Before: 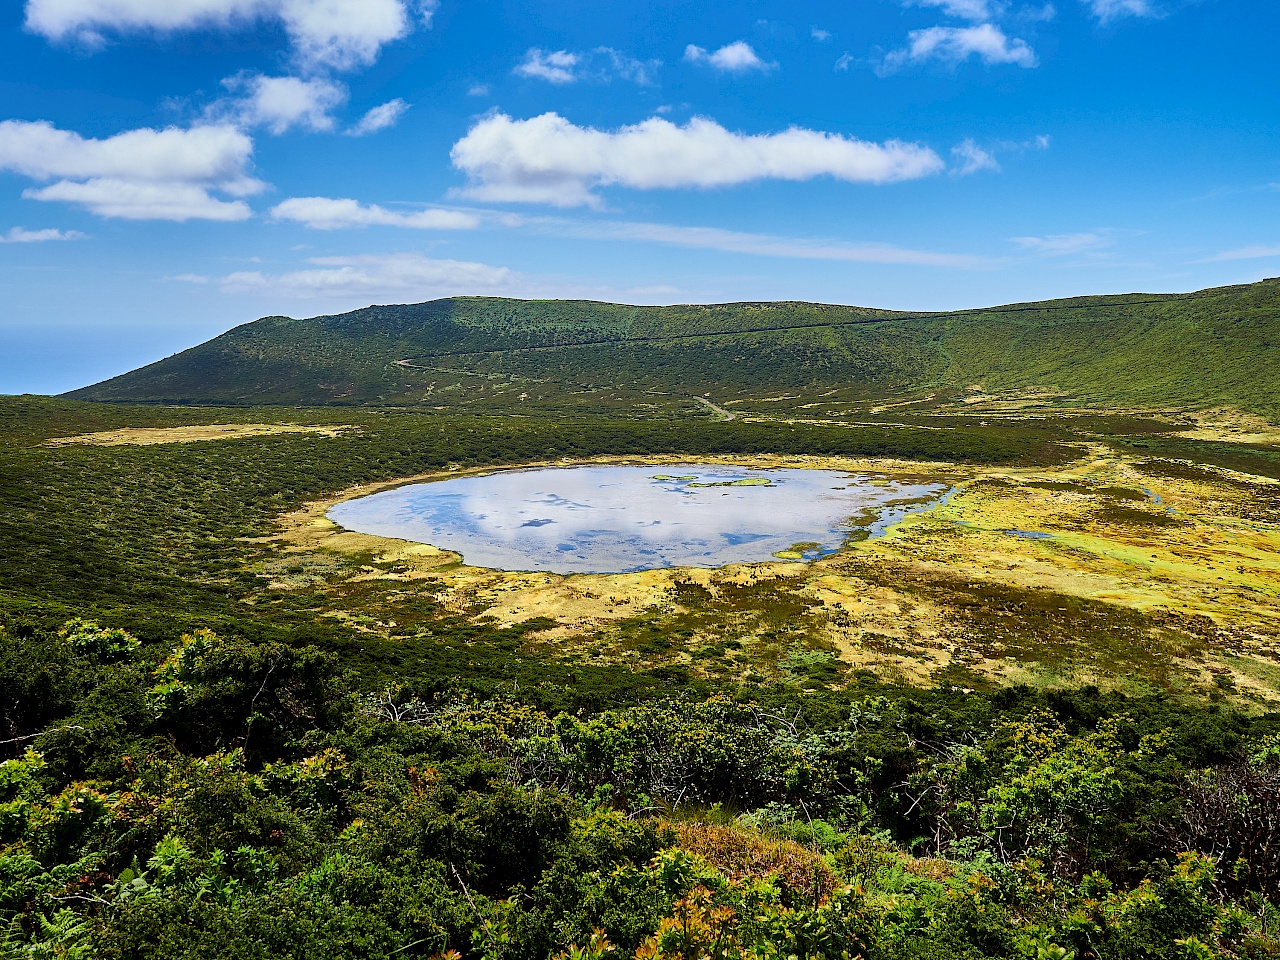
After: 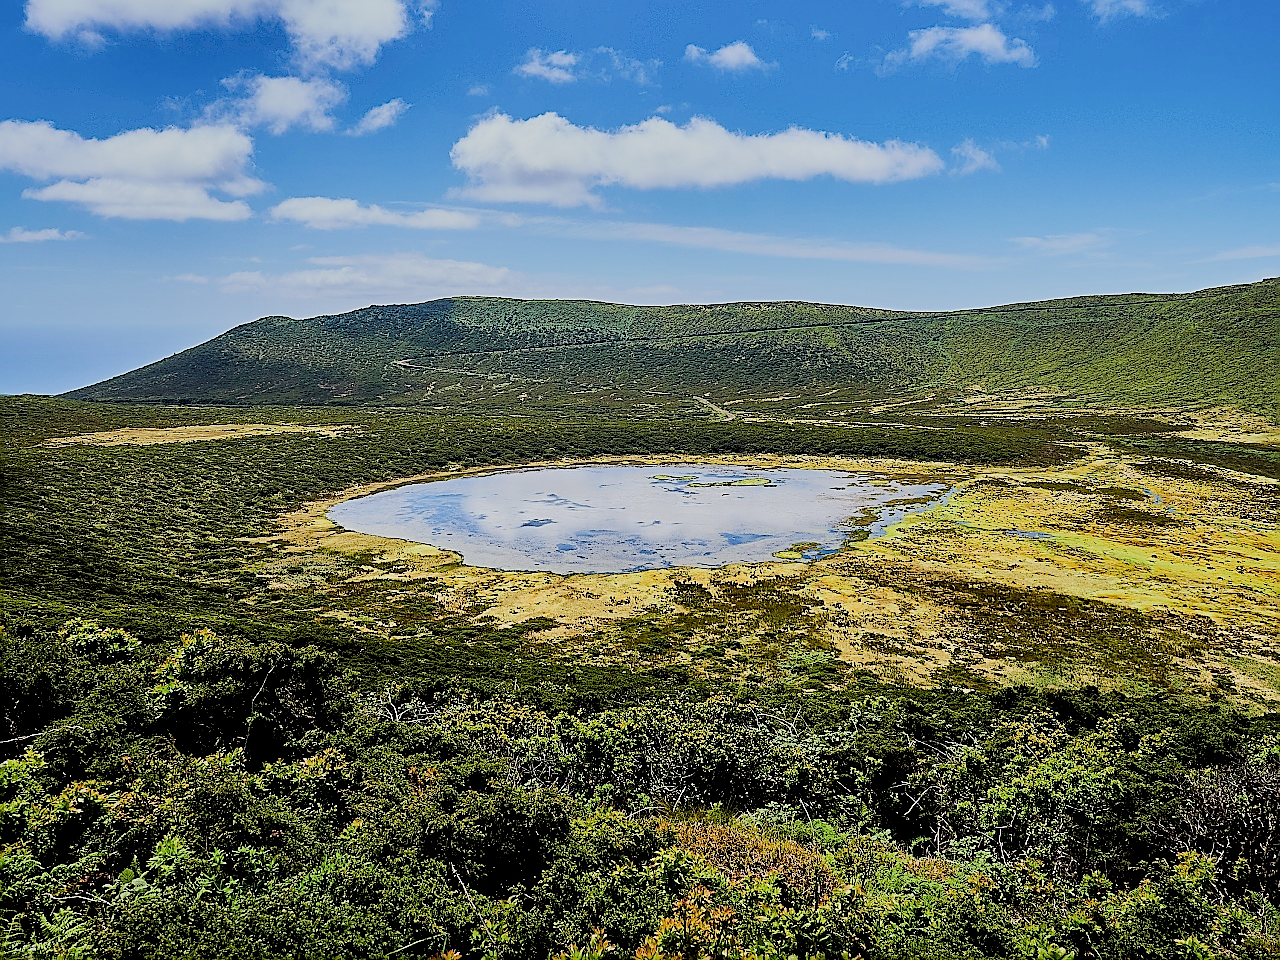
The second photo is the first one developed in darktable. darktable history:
filmic rgb: black relative exposure -7.65 EV, white relative exposure 4.56 EV, hardness 3.61
rgb levels: levels [[0.013, 0.434, 0.89], [0, 0.5, 1], [0, 0.5, 1]]
sharpen: radius 1.4, amount 1.25, threshold 0.7
